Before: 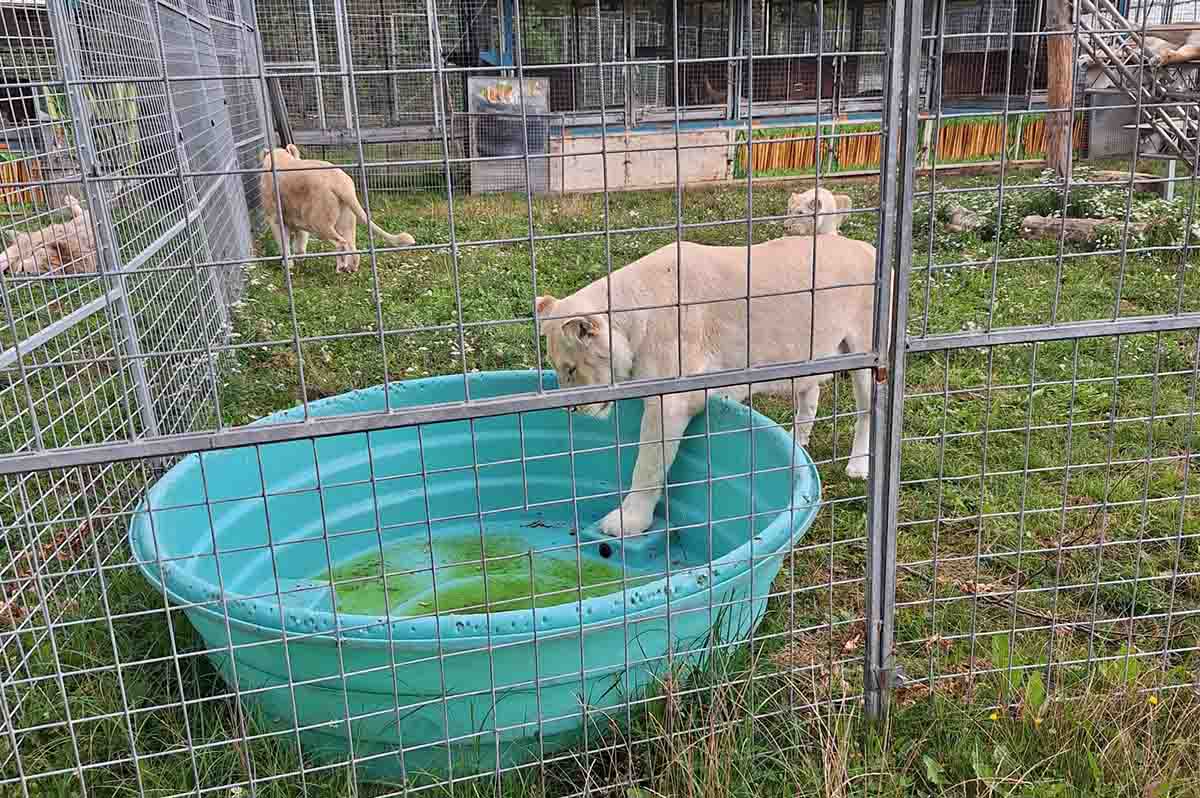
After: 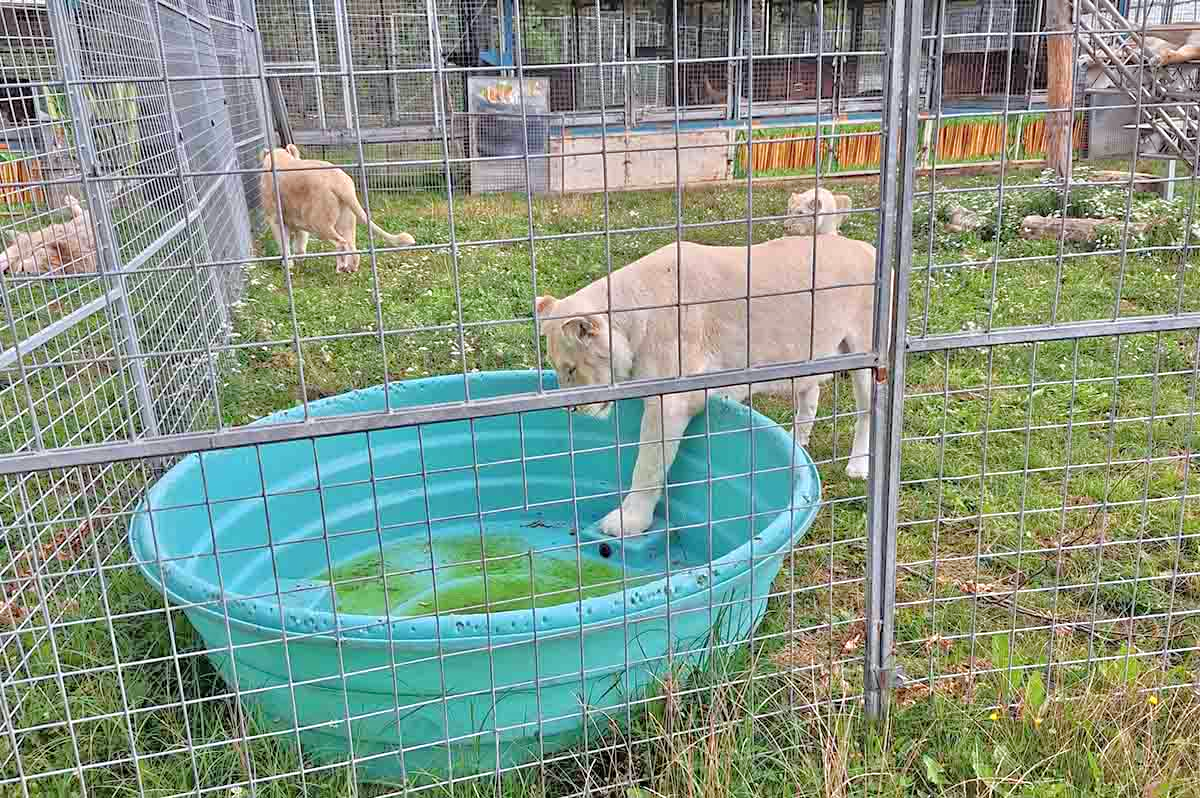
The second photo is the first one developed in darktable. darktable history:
tone equalizer: -7 EV 0.15 EV, -6 EV 0.6 EV, -5 EV 1.15 EV, -4 EV 1.33 EV, -3 EV 1.15 EV, -2 EV 0.6 EV, -1 EV 0.15 EV, mask exposure compensation -0.5 EV
white balance: red 0.986, blue 1.01
